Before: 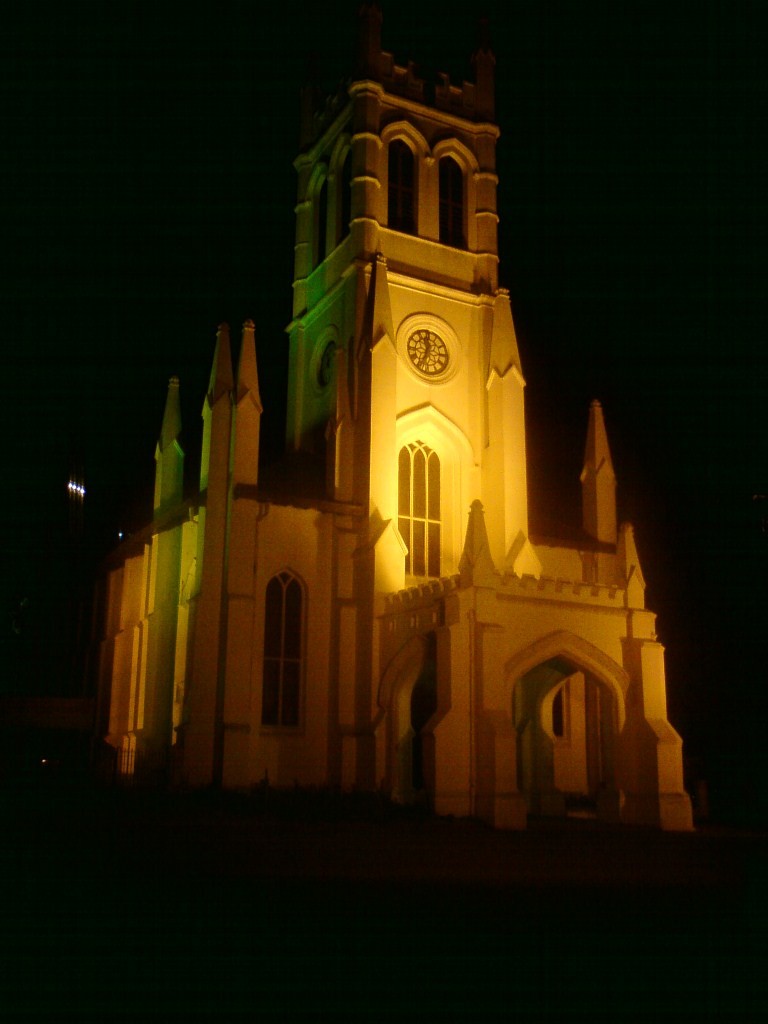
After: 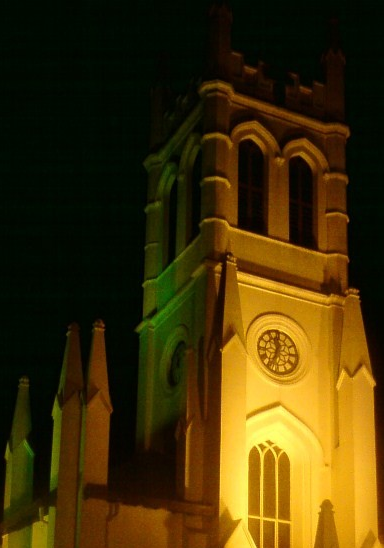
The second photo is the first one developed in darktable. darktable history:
crop: left 19.556%, right 30.401%, bottom 46.458%
base curve: preserve colors none
